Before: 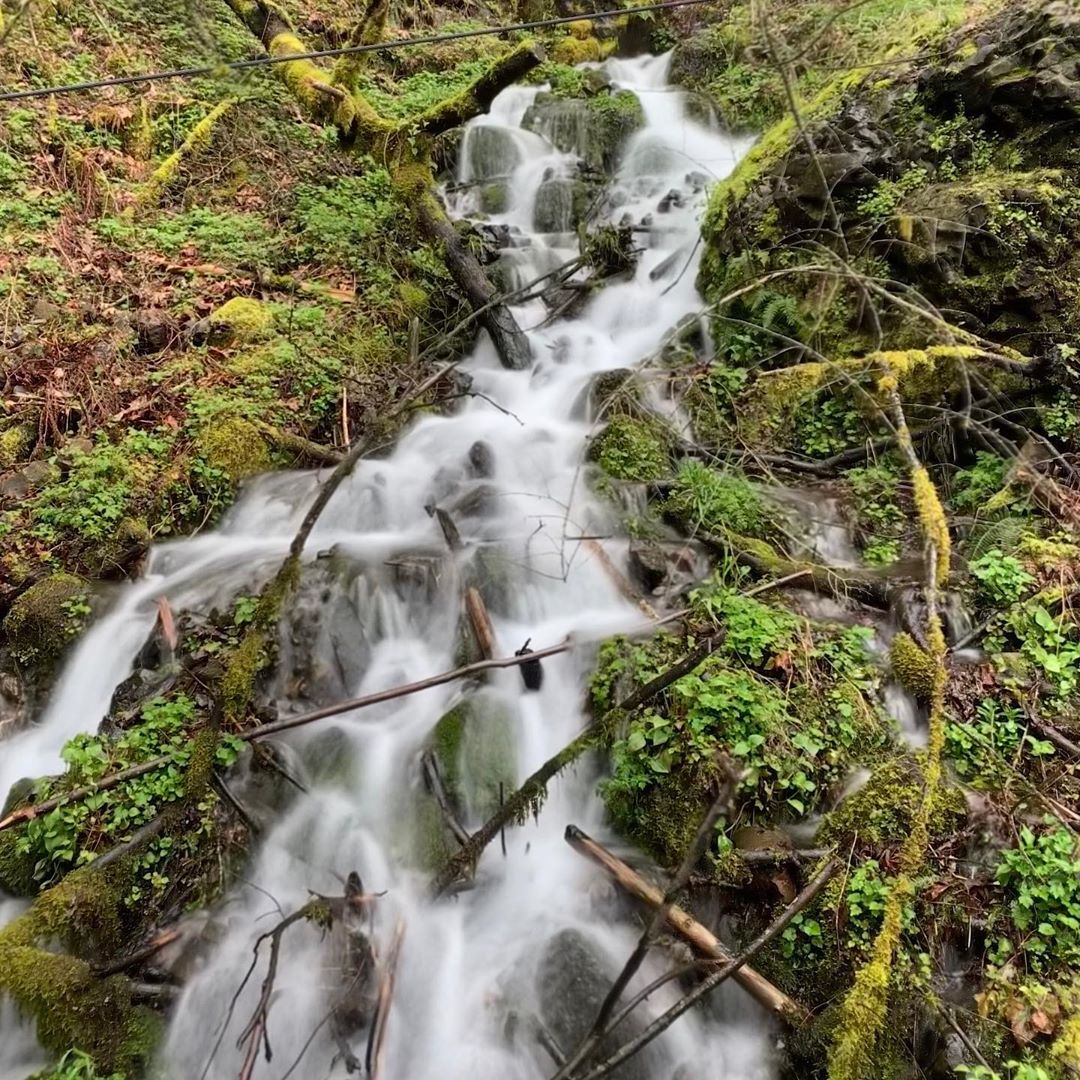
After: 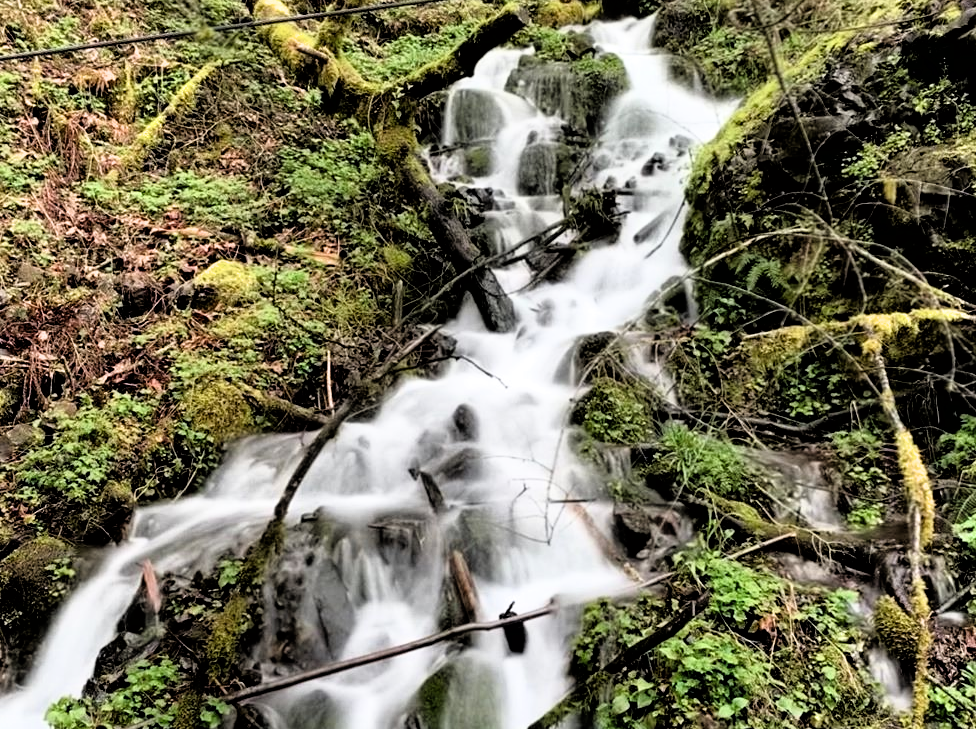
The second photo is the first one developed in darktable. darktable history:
crop: left 1.509%, top 3.452%, right 7.696%, bottom 28.452%
filmic rgb: black relative exposure -3.57 EV, white relative exposure 2.29 EV, hardness 3.41
